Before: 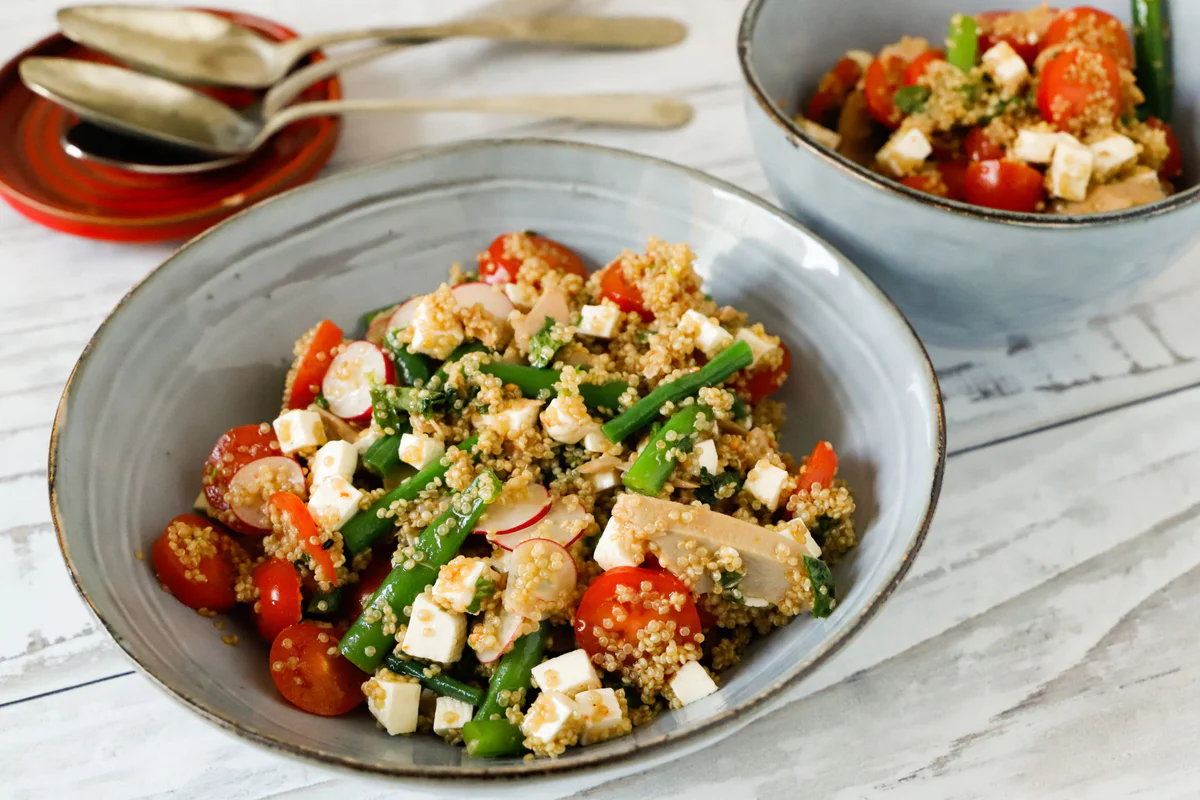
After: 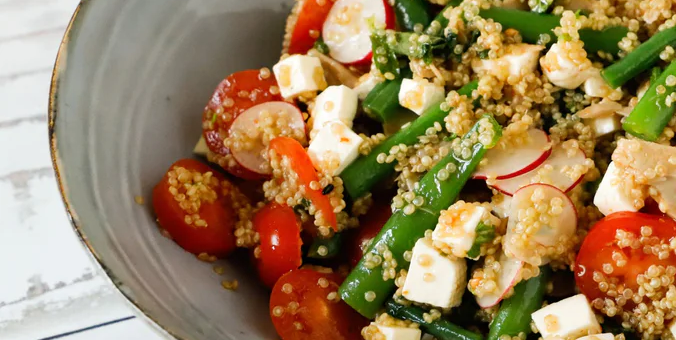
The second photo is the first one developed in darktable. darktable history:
white balance: emerald 1
tone equalizer: on, module defaults
crop: top 44.483%, right 43.593%, bottom 12.892%
